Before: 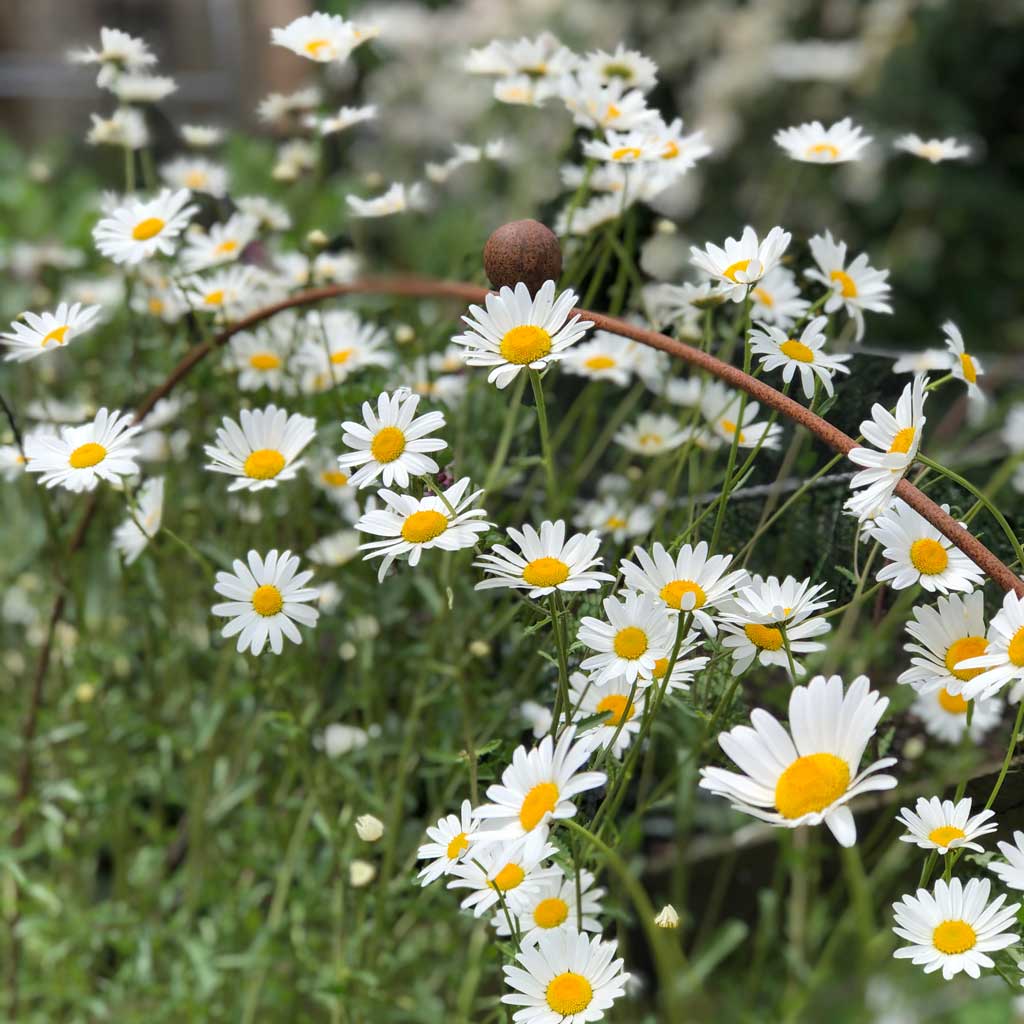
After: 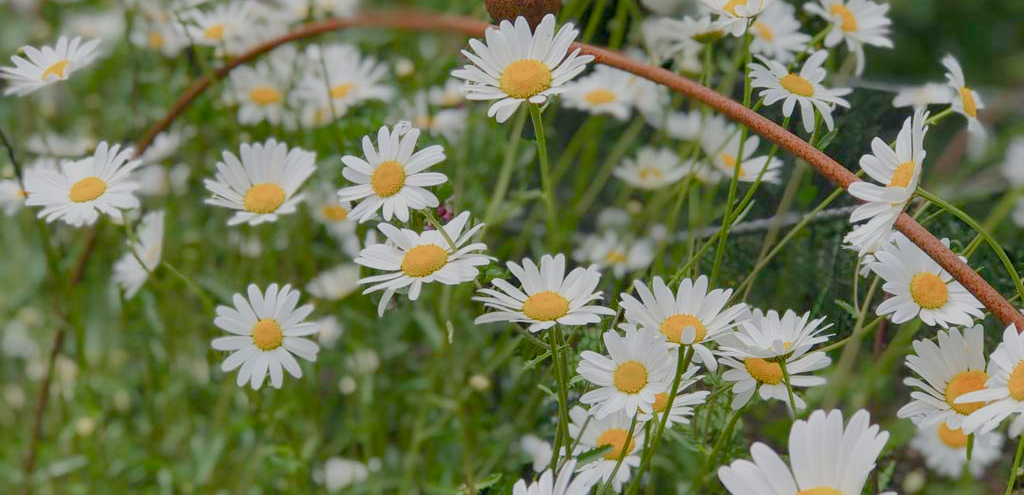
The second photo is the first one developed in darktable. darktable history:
shadows and highlights: low approximation 0.01, soften with gaussian
crop and rotate: top 26.056%, bottom 25.543%
color balance rgb: shadows lift › chroma 1%, shadows lift › hue 113°, highlights gain › chroma 0.2%, highlights gain › hue 333°, perceptual saturation grading › global saturation 20%, perceptual saturation grading › highlights -50%, perceptual saturation grading › shadows 25%, contrast -30%
